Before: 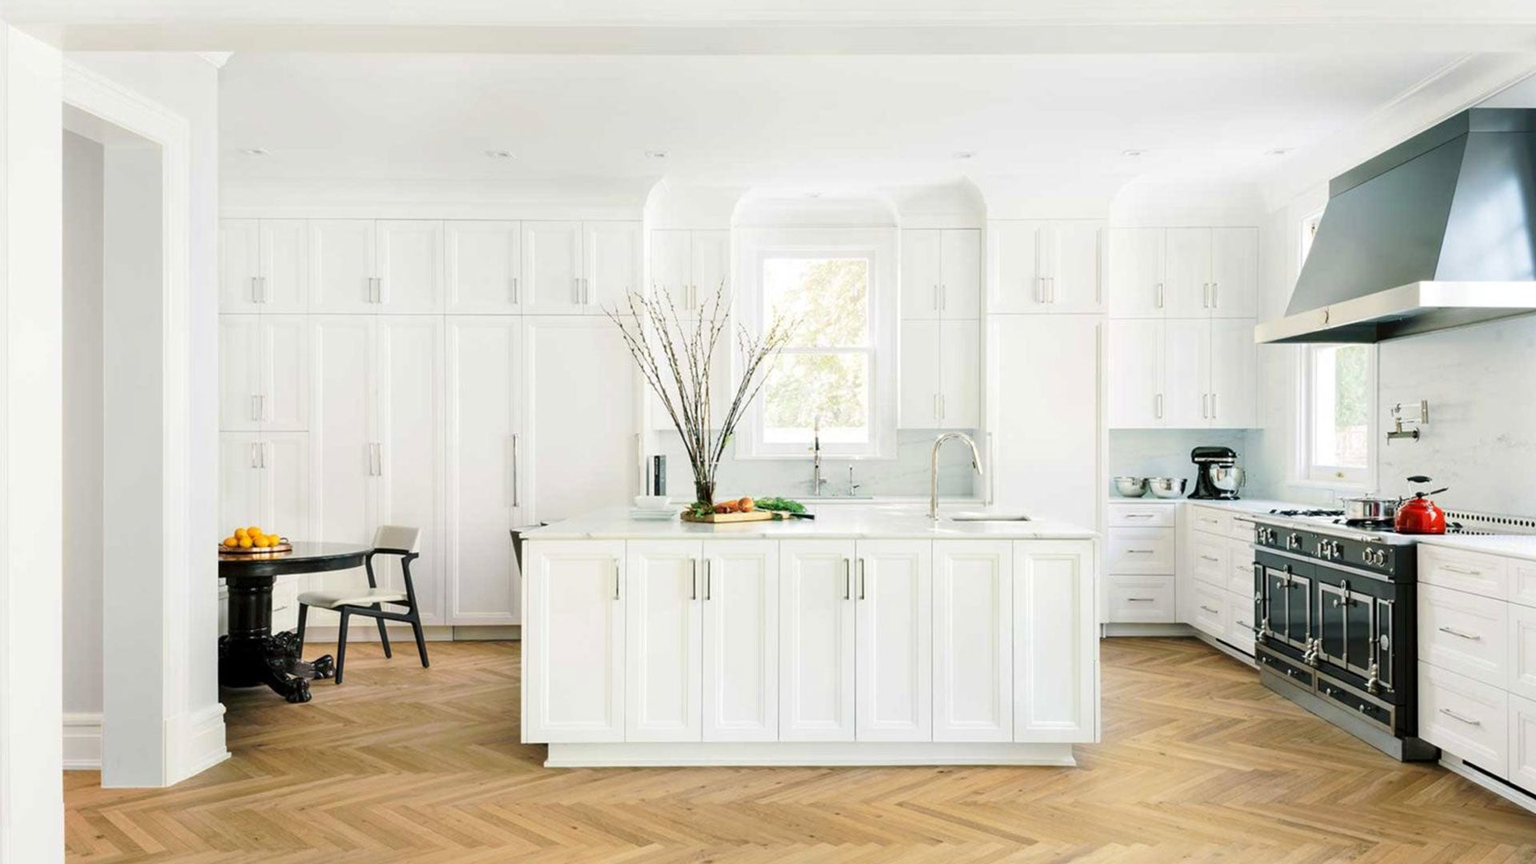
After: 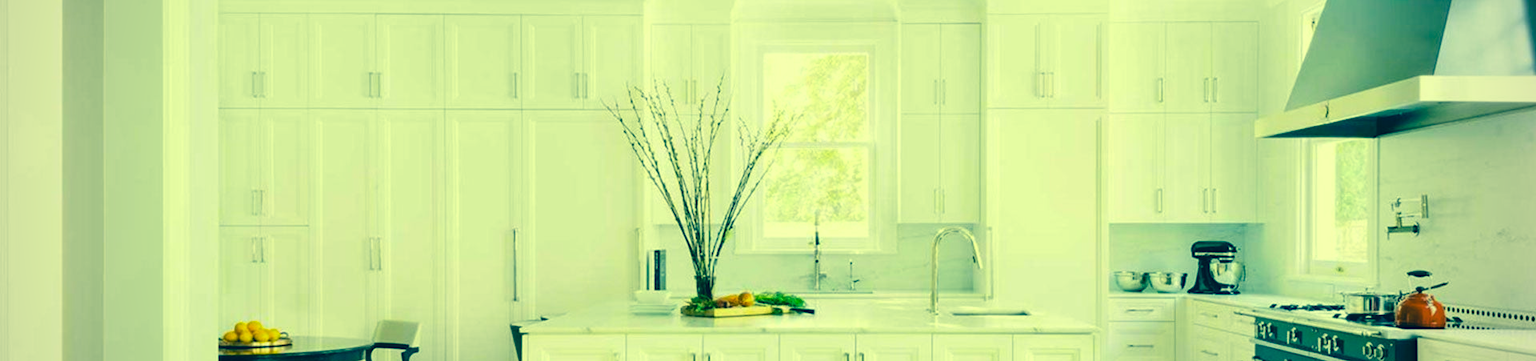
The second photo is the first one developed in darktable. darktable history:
vignetting: on, module defaults
color correction: highlights a* -15.58, highlights b* 40, shadows a* -40, shadows b* -26.18
crop and rotate: top 23.84%, bottom 34.294%
color balance rgb: perceptual saturation grading › global saturation 20%, global vibrance 10%
